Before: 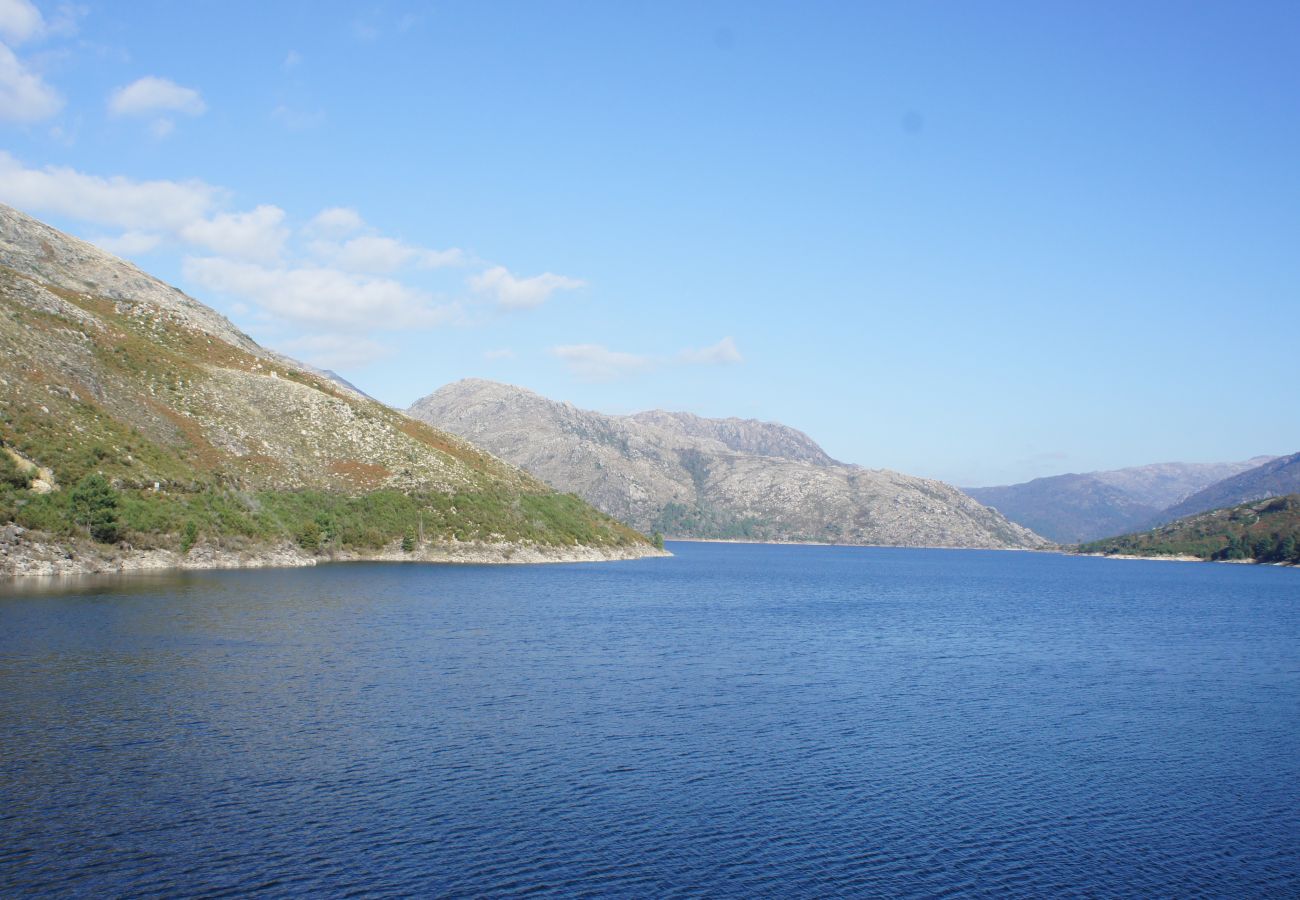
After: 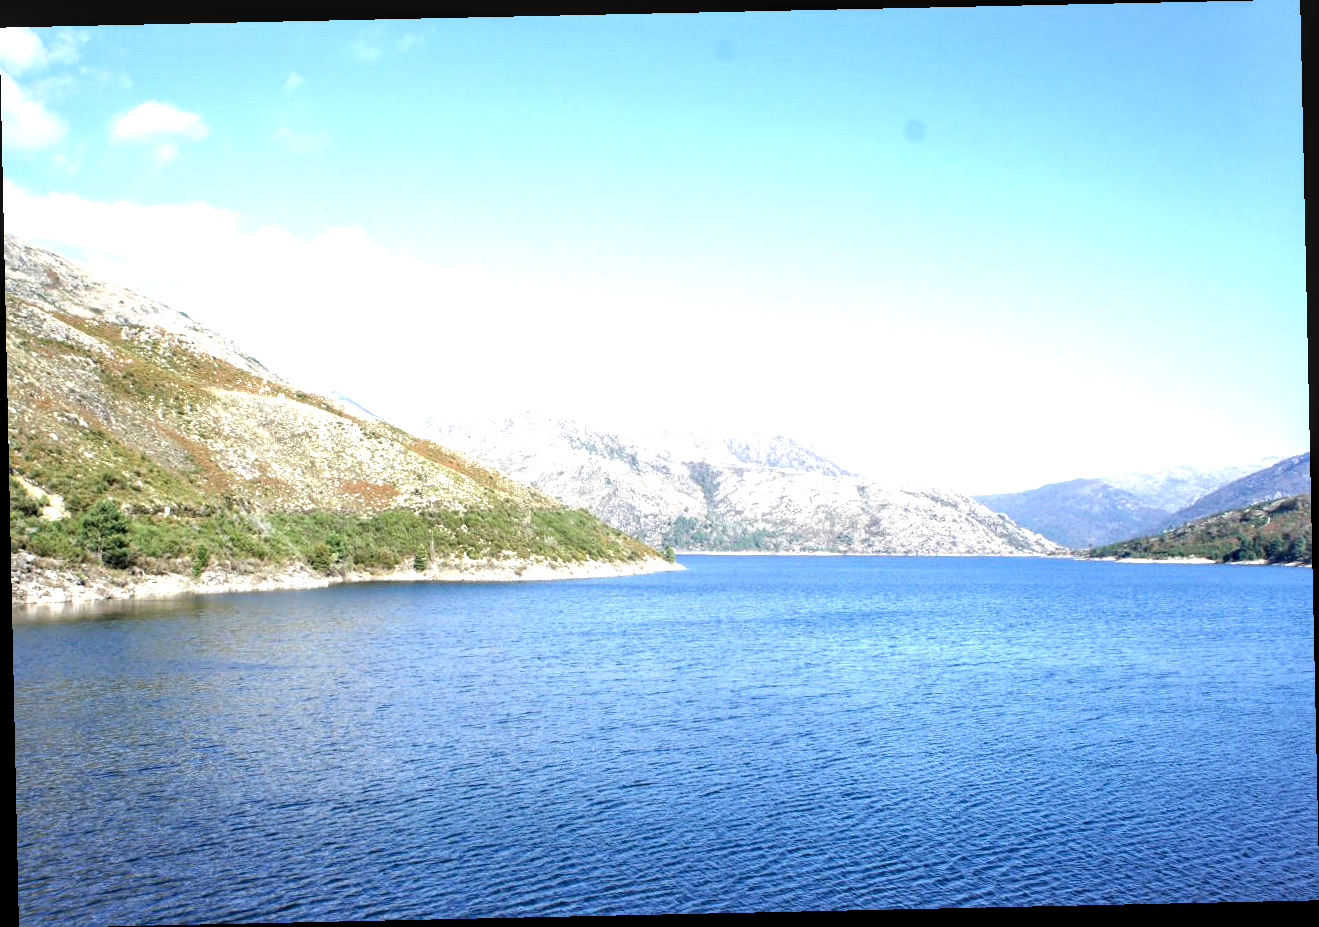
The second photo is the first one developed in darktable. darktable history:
rotate and perspective: rotation -1.24°, automatic cropping off
exposure: black level correction 0.001, exposure 1.116 EV, compensate highlight preservation false
local contrast: highlights 60%, shadows 60%, detail 160%
